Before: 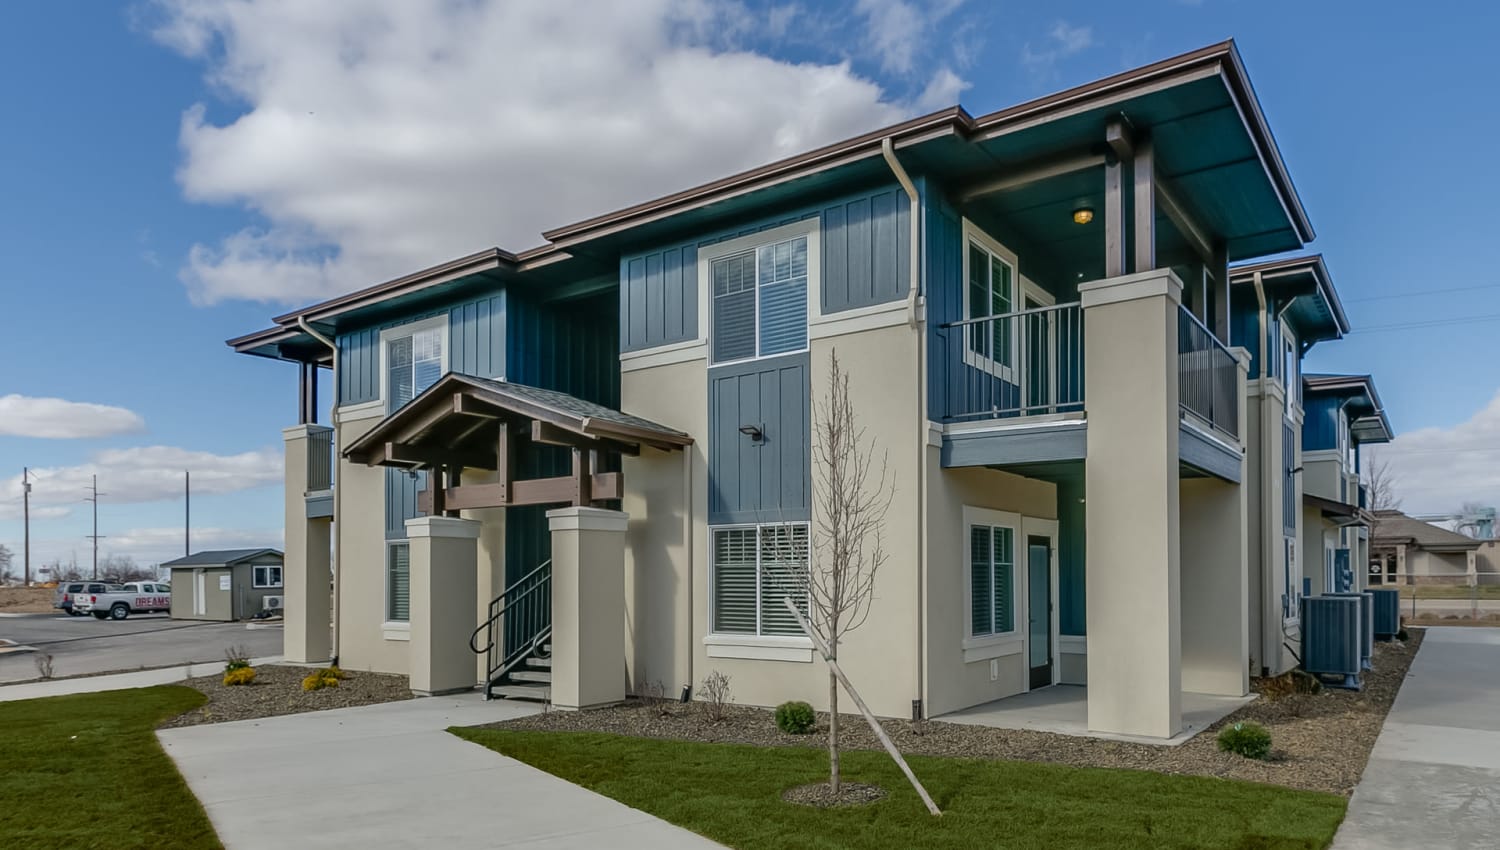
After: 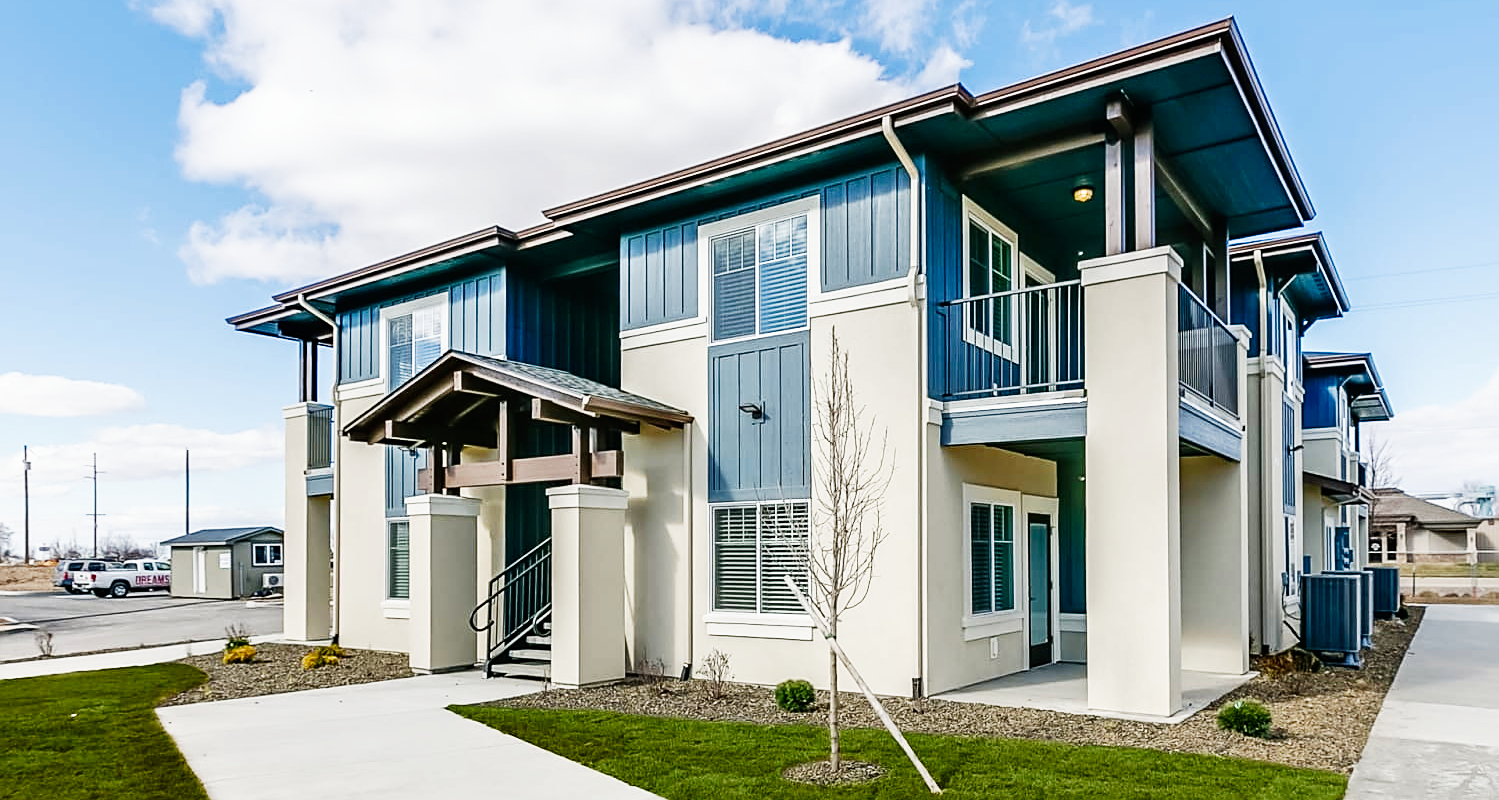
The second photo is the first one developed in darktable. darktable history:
base curve: curves: ch0 [(0, 0) (0.007, 0.004) (0.027, 0.03) (0.046, 0.07) (0.207, 0.54) (0.442, 0.872) (0.673, 0.972) (1, 1)], exposure shift 0.01, preserve colors none
crop and rotate: top 2.592%, bottom 3.179%
sharpen: on, module defaults
color balance rgb: highlights gain › chroma 0.554%, highlights gain › hue 55.45°, perceptual saturation grading › global saturation -11.137%, perceptual saturation grading › highlights -26.676%, perceptual saturation grading › shadows 21.552%
